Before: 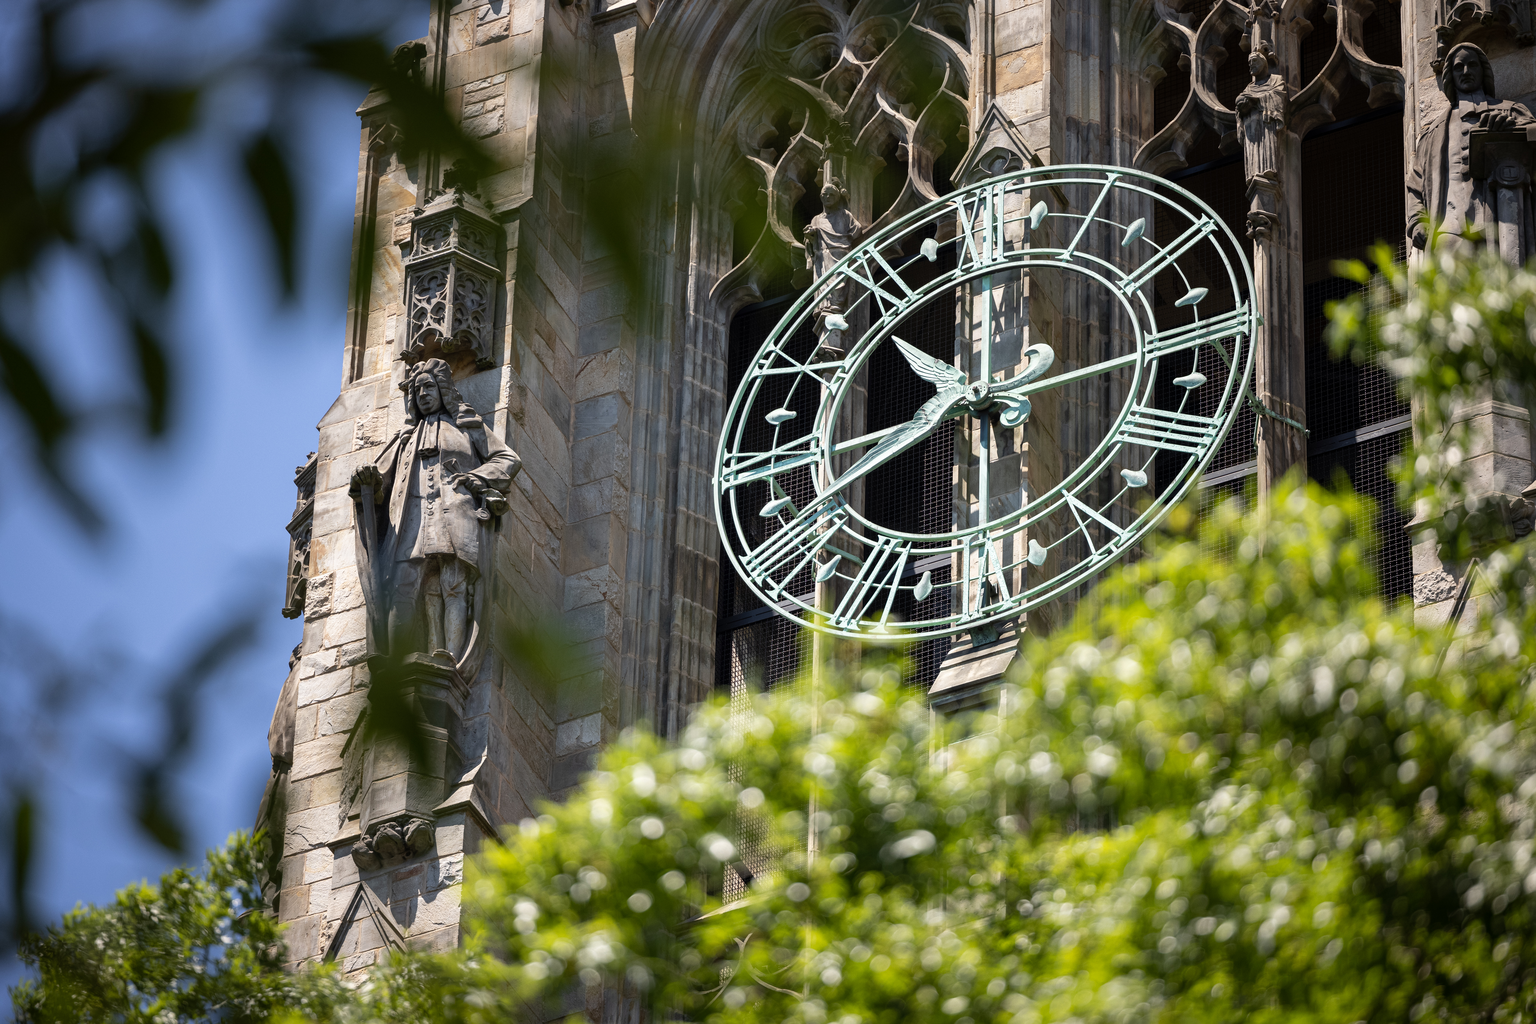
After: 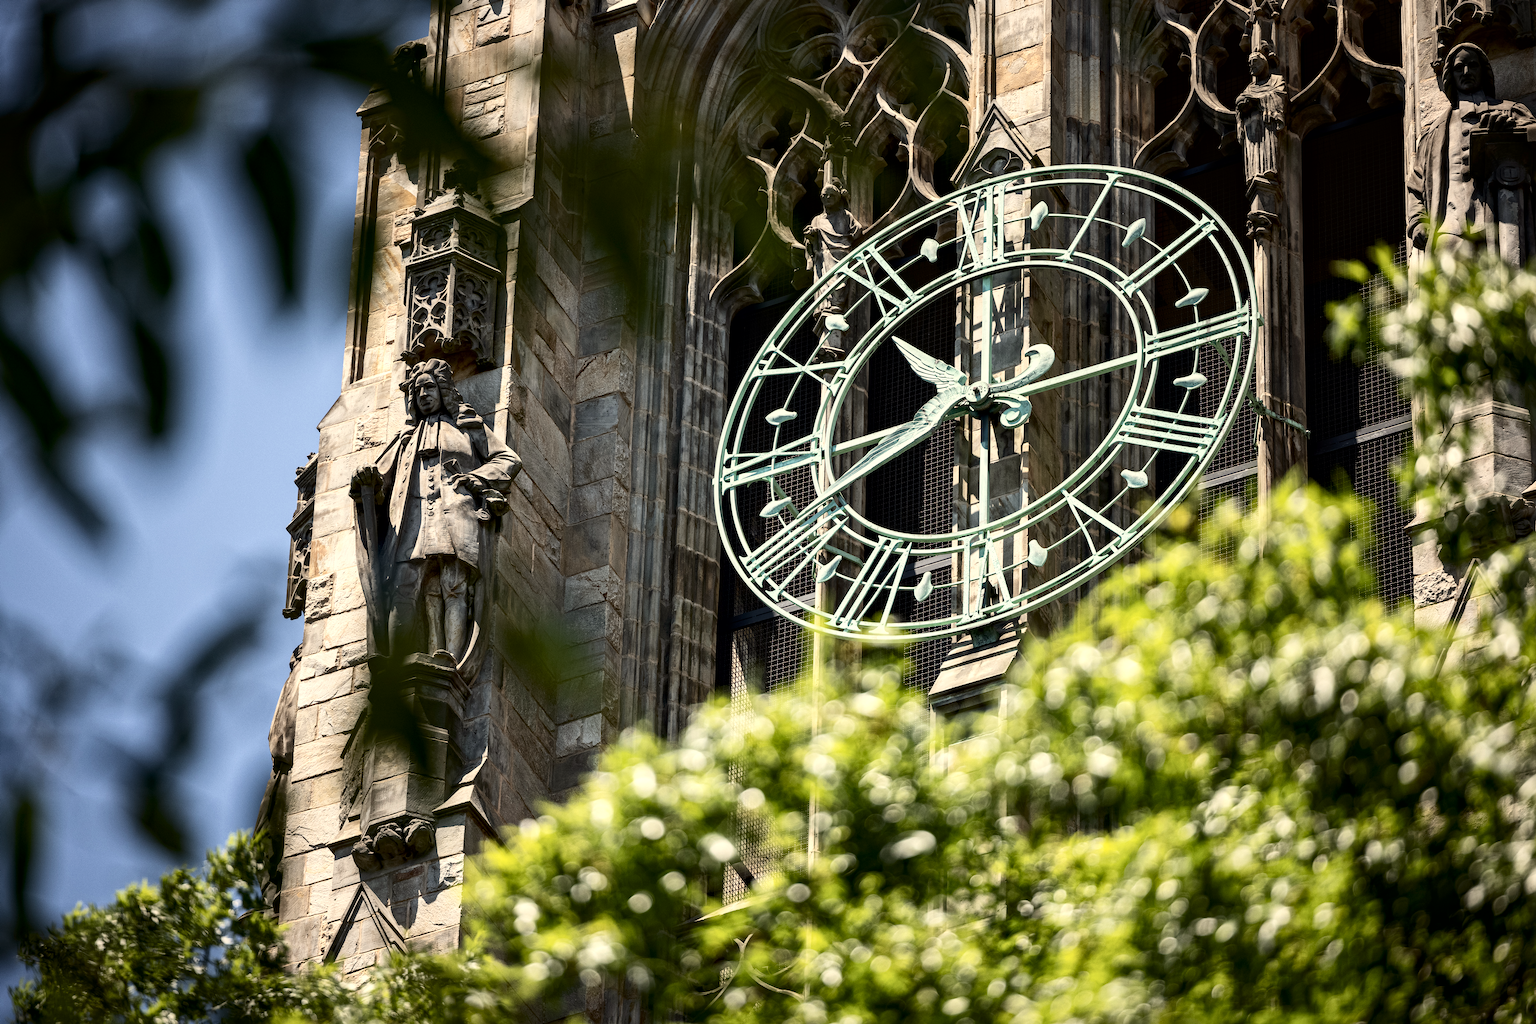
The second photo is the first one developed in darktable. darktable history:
rgb levels: preserve colors max RGB
contrast brightness saturation: contrast 0.28
white balance: red 1.029, blue 0.92
local contrast: mode bilateral grid, contrast 20, coarseness 50, detail 150%, midtone range 0.2
